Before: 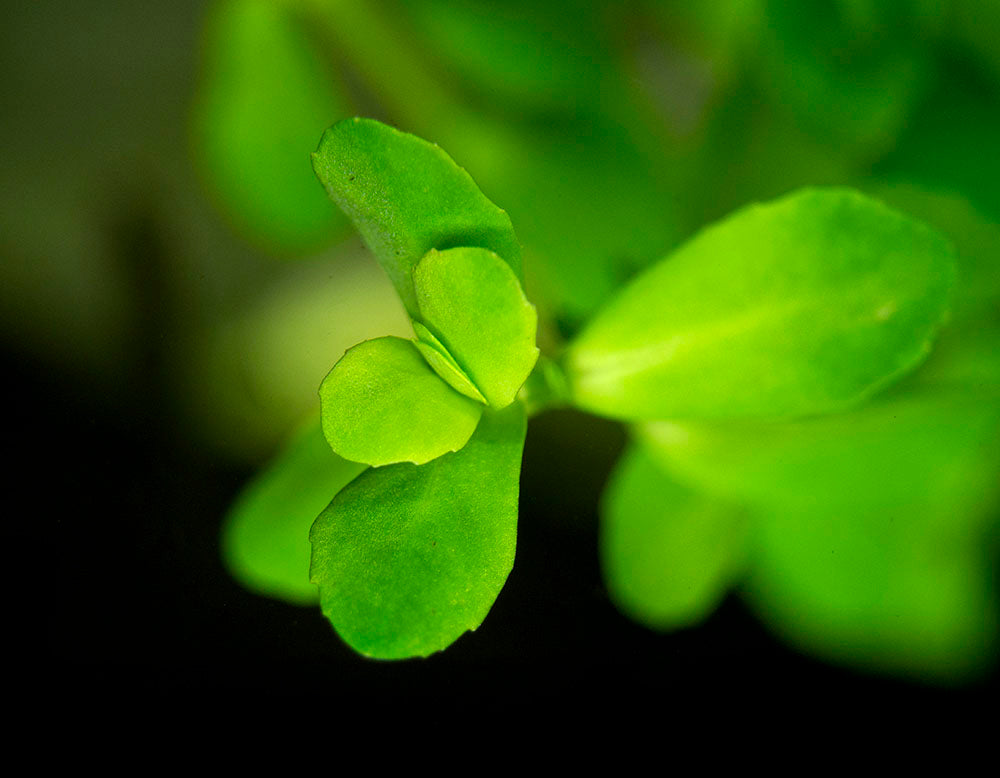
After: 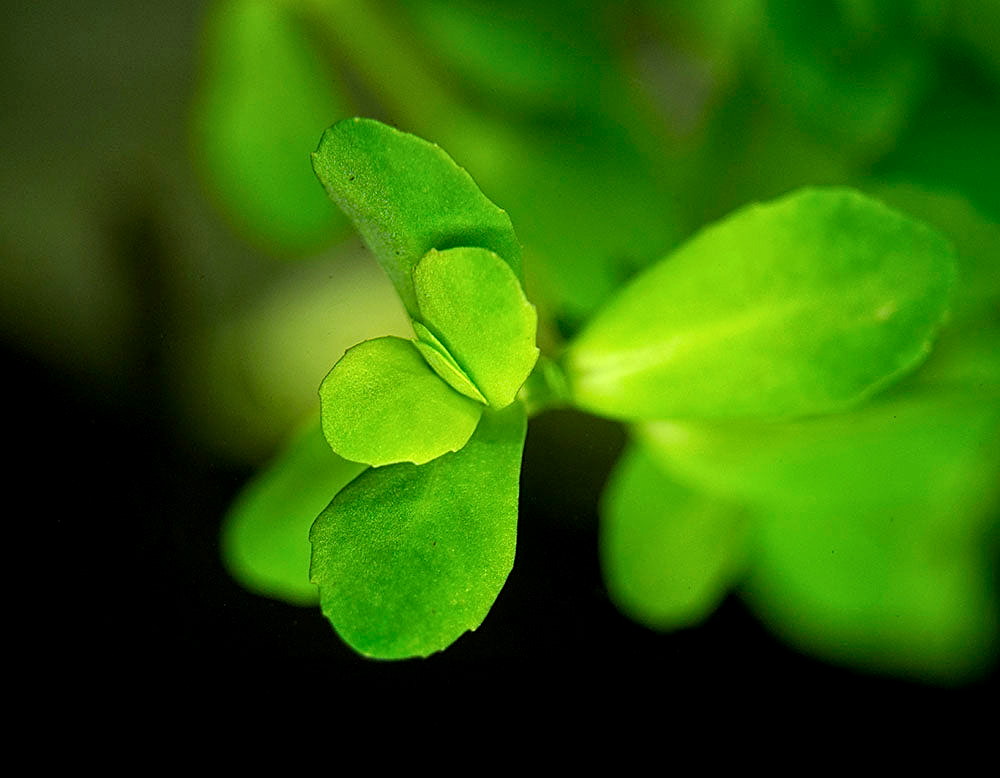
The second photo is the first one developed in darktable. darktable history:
sharpen: on, module defaults
local contrast: highlights 100%, shadows 100%, detail 120%, midtone range 0.2
